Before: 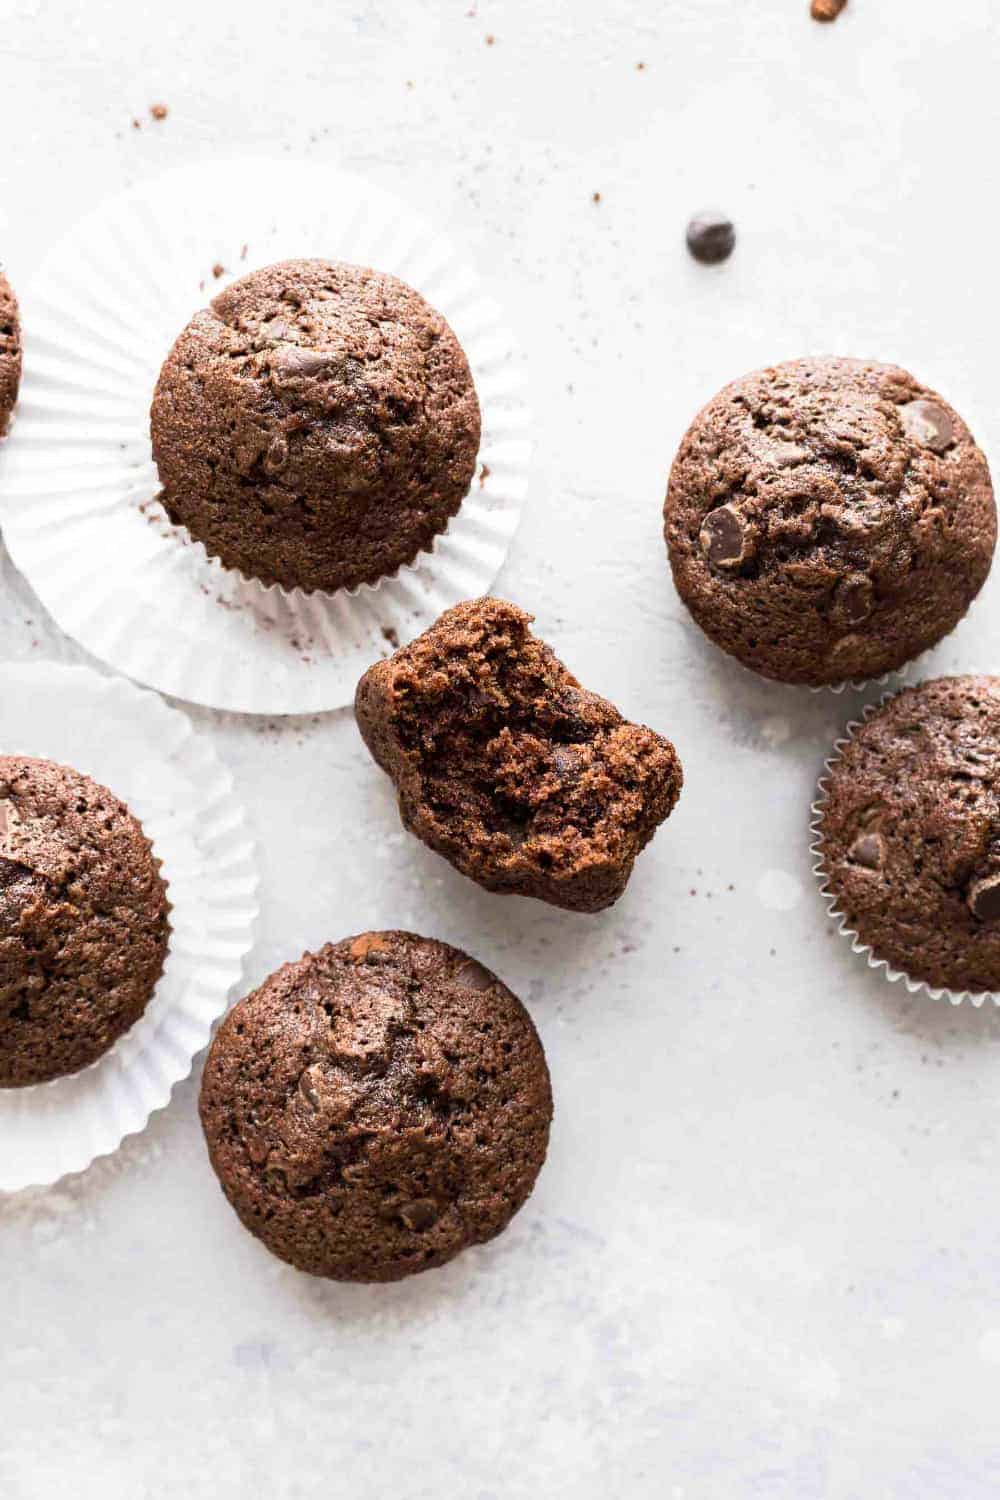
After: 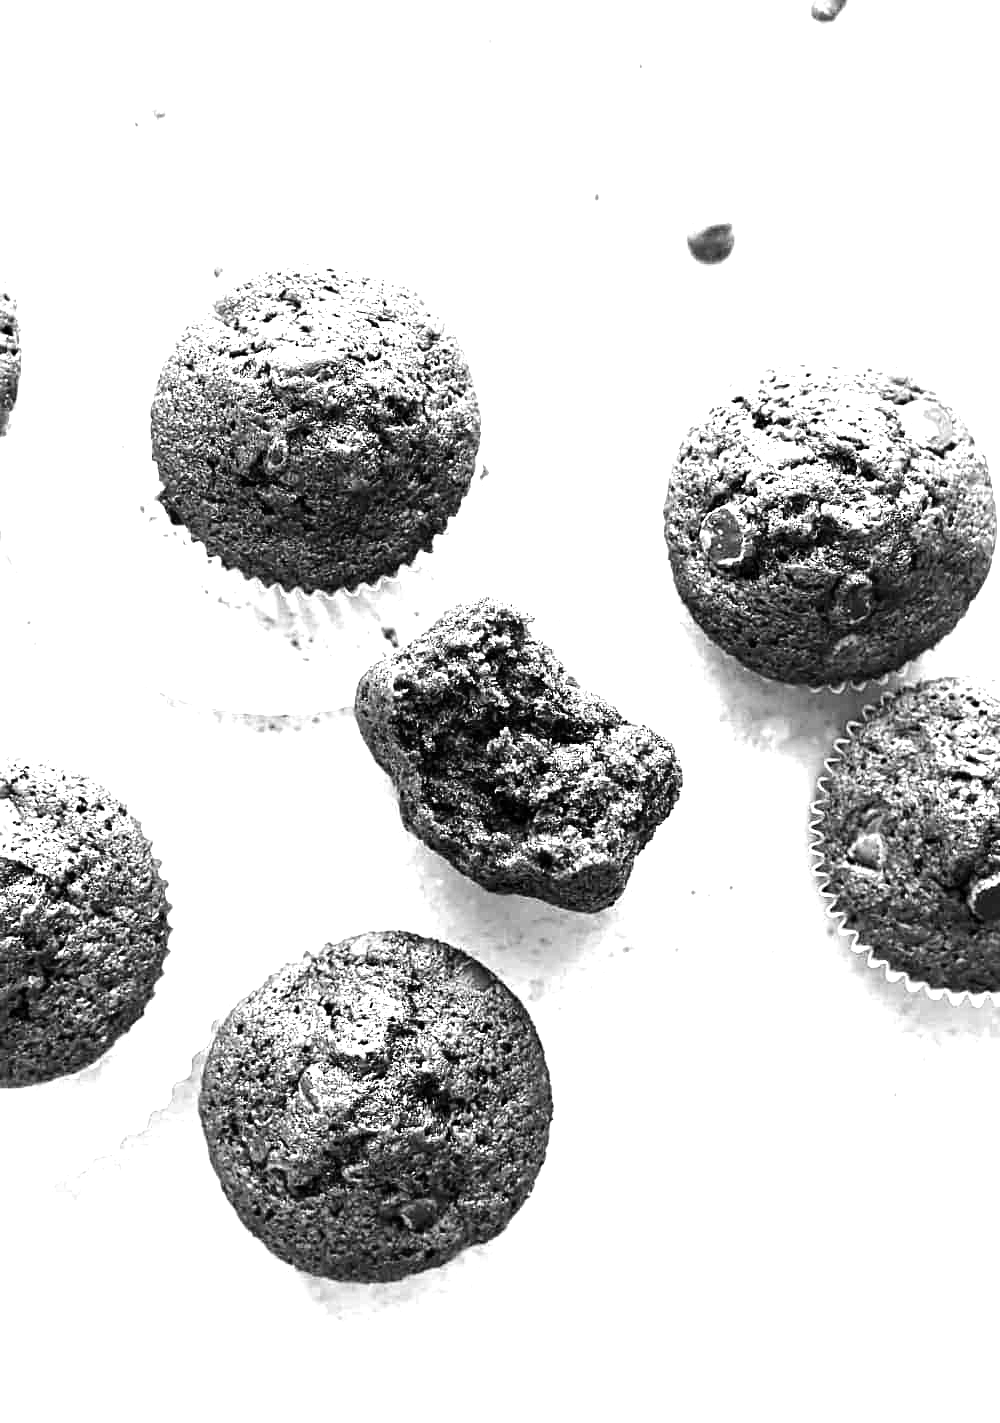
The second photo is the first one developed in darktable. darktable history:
sharpen: on, module defaults
exposure: black level correction 0, exposure 1.1 EV, compensate highlight preservation false
crop and rotate: top 0%, bottom 5.097%
color zones: curves: ch2 [(0, 0.5) (0.084, 0.497) (0.323, 0.335) (0.4, 0.497) (1, 0.5)], process mode strong
color balance: mode lift, gamma, gain (sRGB), lift [0.97, 1, 1, 1], gamma [1.03, 1, 1, 1]
tone equalizer: -8 EV -0.417 EV, -7 EV -0.389 EV, -6 EV -0.333 EV, -5 EV -0.222 EV, -3 EV 0.222 EV, -2 EV 0.333 EV, -1 EV 0.389 EV, +0 EV 0.417 EV, edges refinement/feathering 500, mask exposure compensation -1.57 EV, preserve details no
monochrome: on, module defaults
